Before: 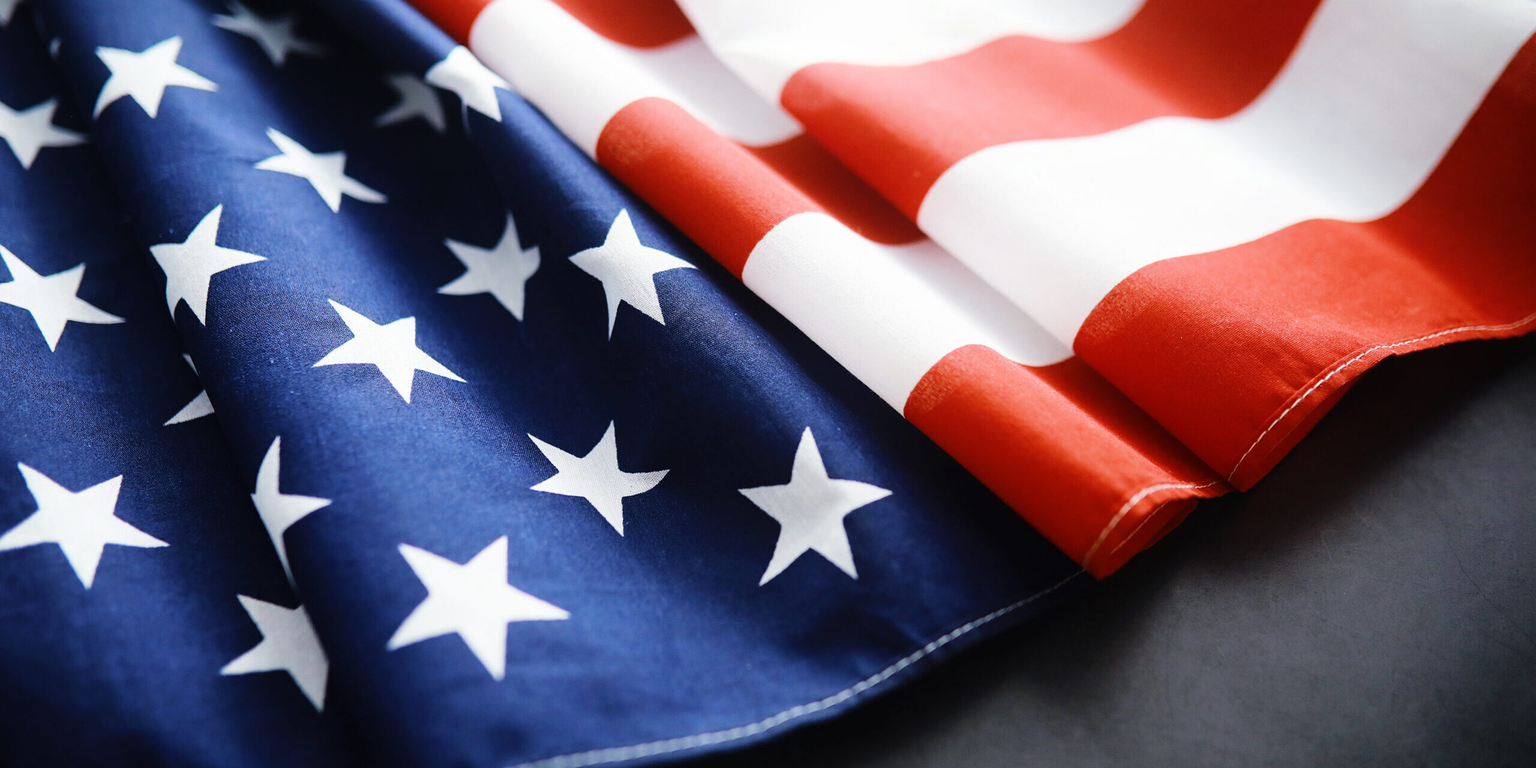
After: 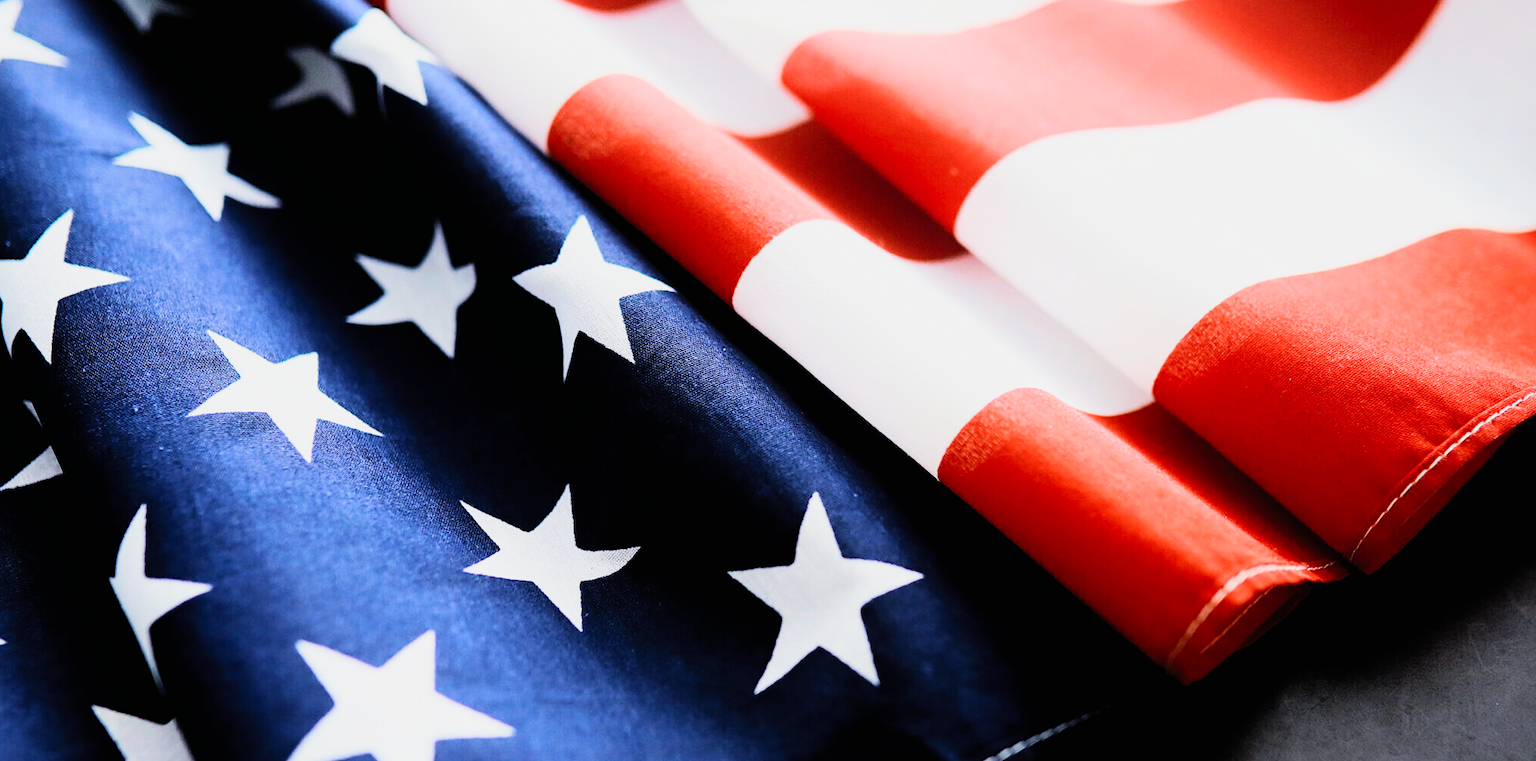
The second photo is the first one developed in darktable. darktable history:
filmic rgb: black relative exposure -5 EV, hardness 2.88, contrast 1.3, highlights saturation mix -30%
contrast brightness saturation: contrast 0.2, brightness 0.16, saturation 0.22
crop and rotate: left 10.77%, top 5.1%, right 10.41%, bottom 16.76%
